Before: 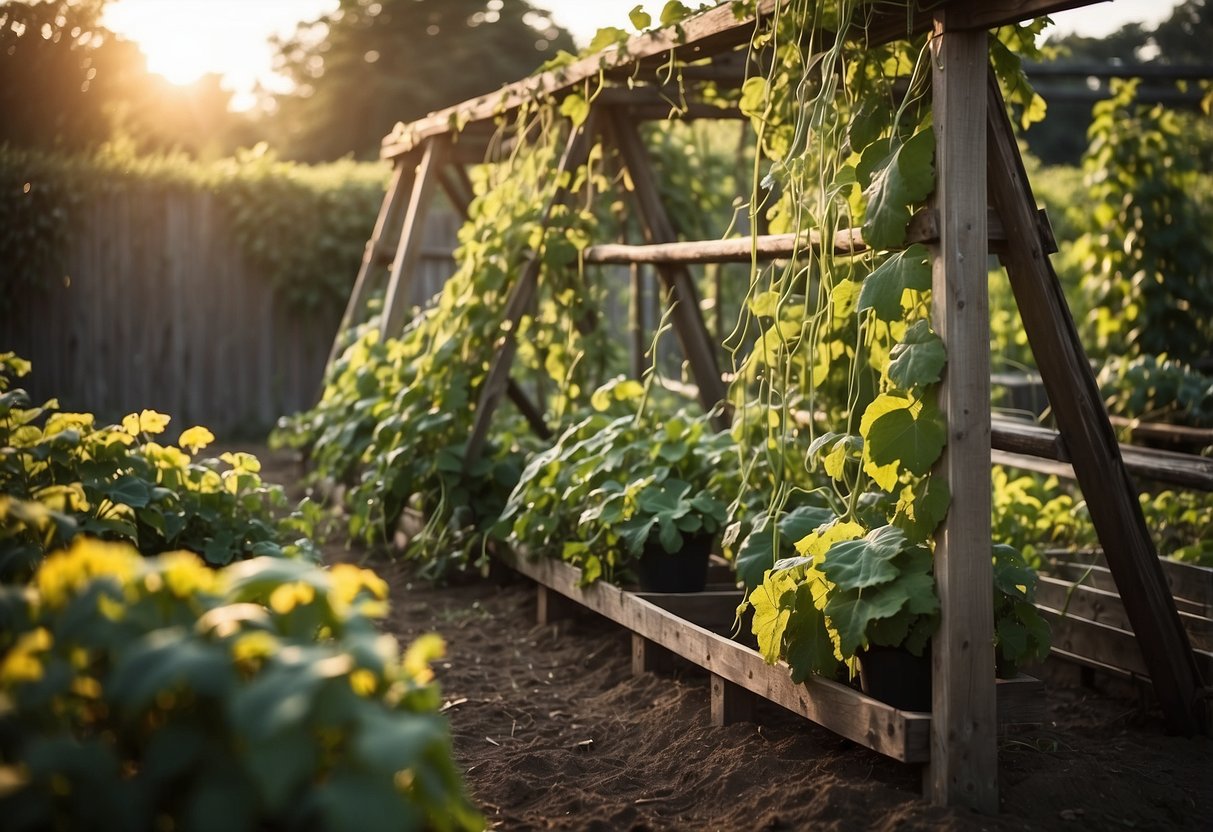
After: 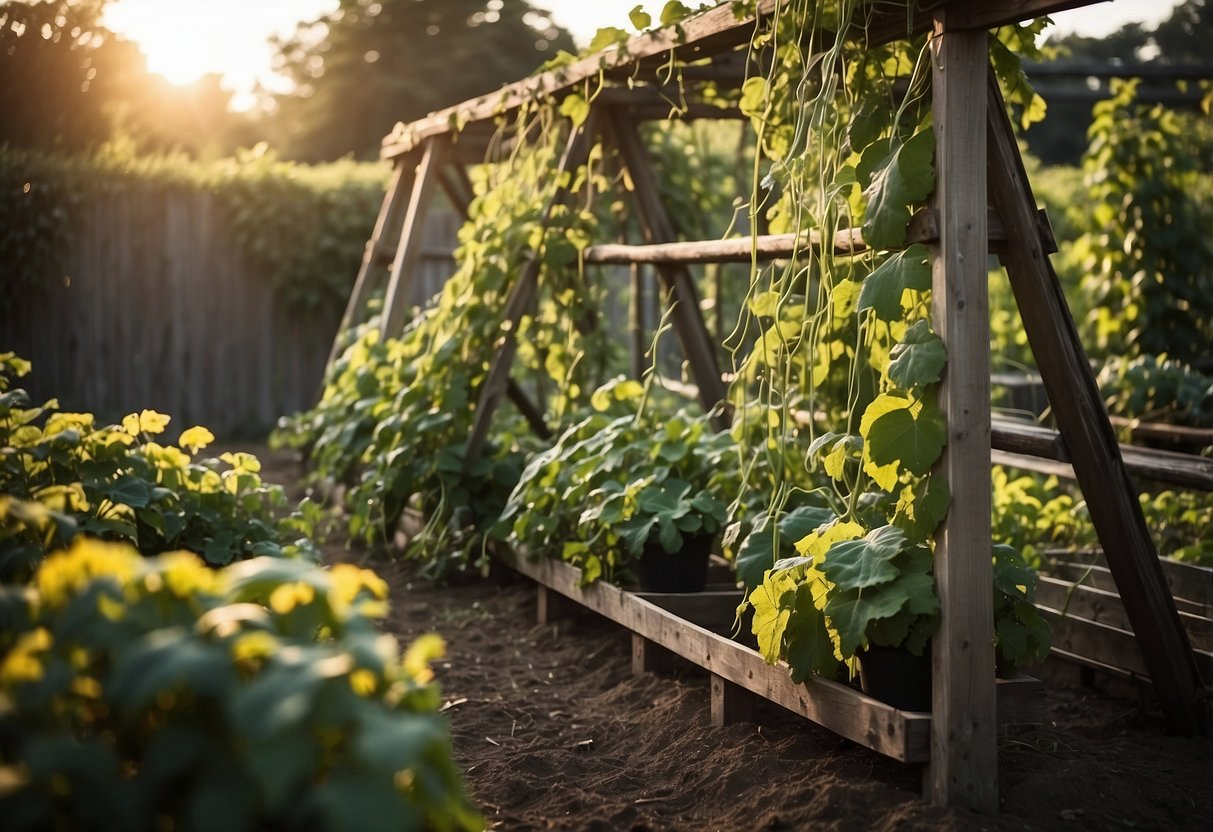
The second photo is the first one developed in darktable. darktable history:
levels: levels [0, 0.51, 1]
